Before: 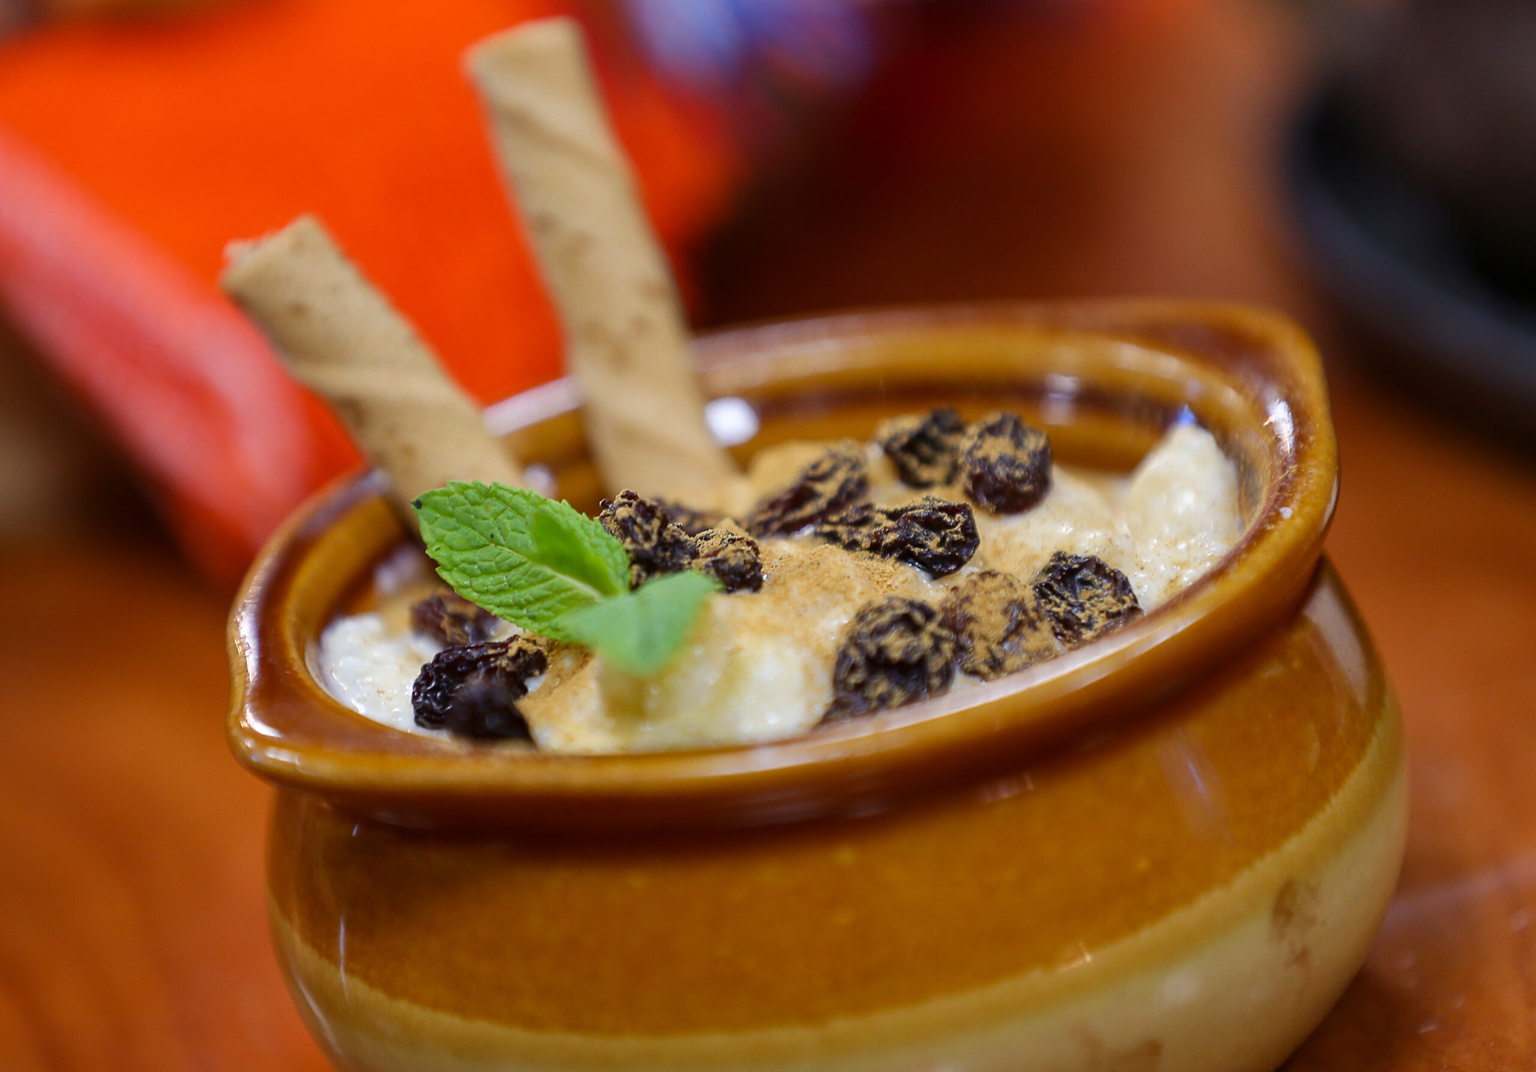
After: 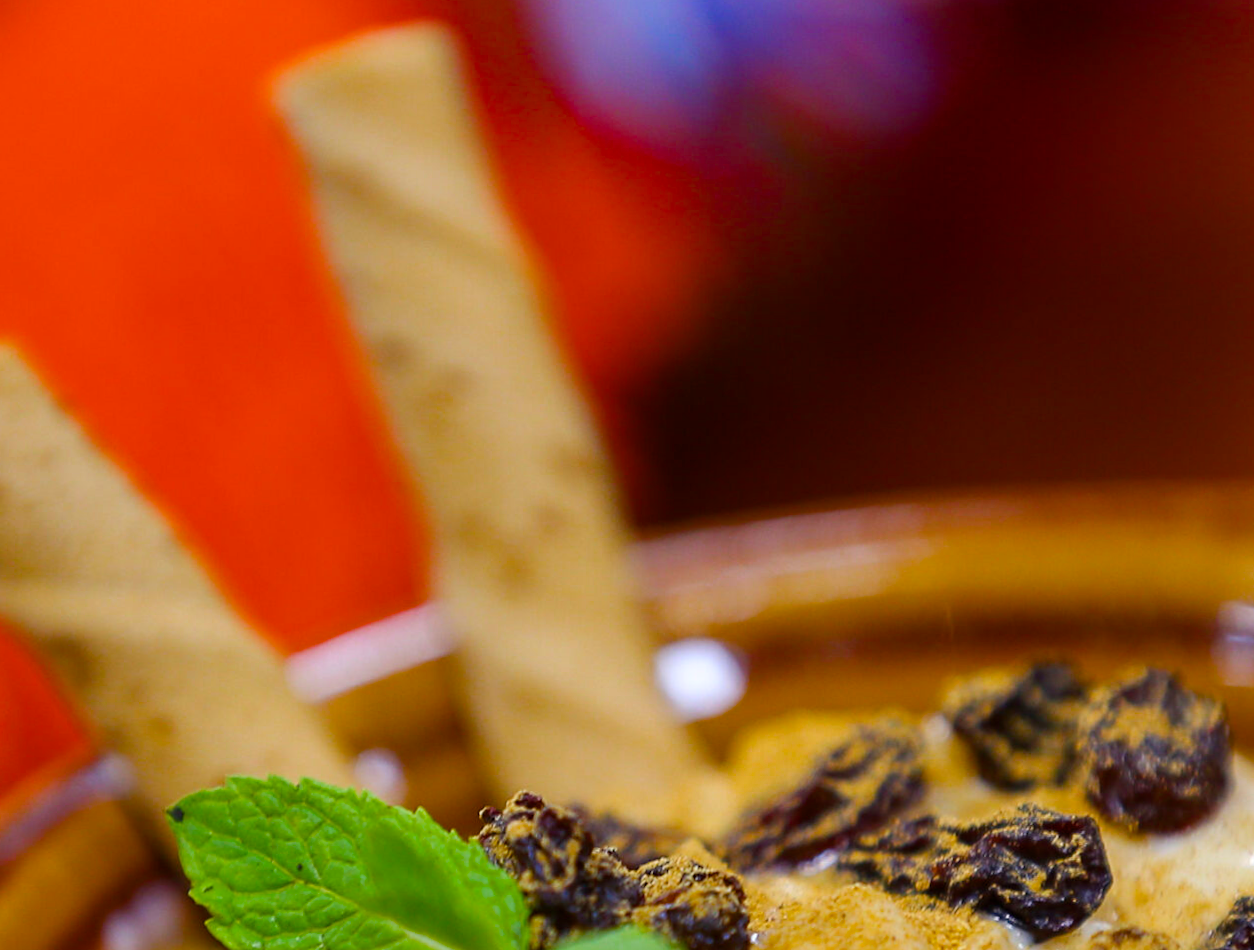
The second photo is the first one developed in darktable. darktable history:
color balance rgb: linear chroma grading › global chroma 10%, perceptual saturation grading › global saturation 30%, global vibrance 10%
rotate and perspective: rotation 0.226°, lens shift (vertical) -0.042, crop left 0.023, crop right 0.982, crop top 0.006, crop bottom 0.994
crop: left 19.556%, right 30.401%, bottom 46.458%
